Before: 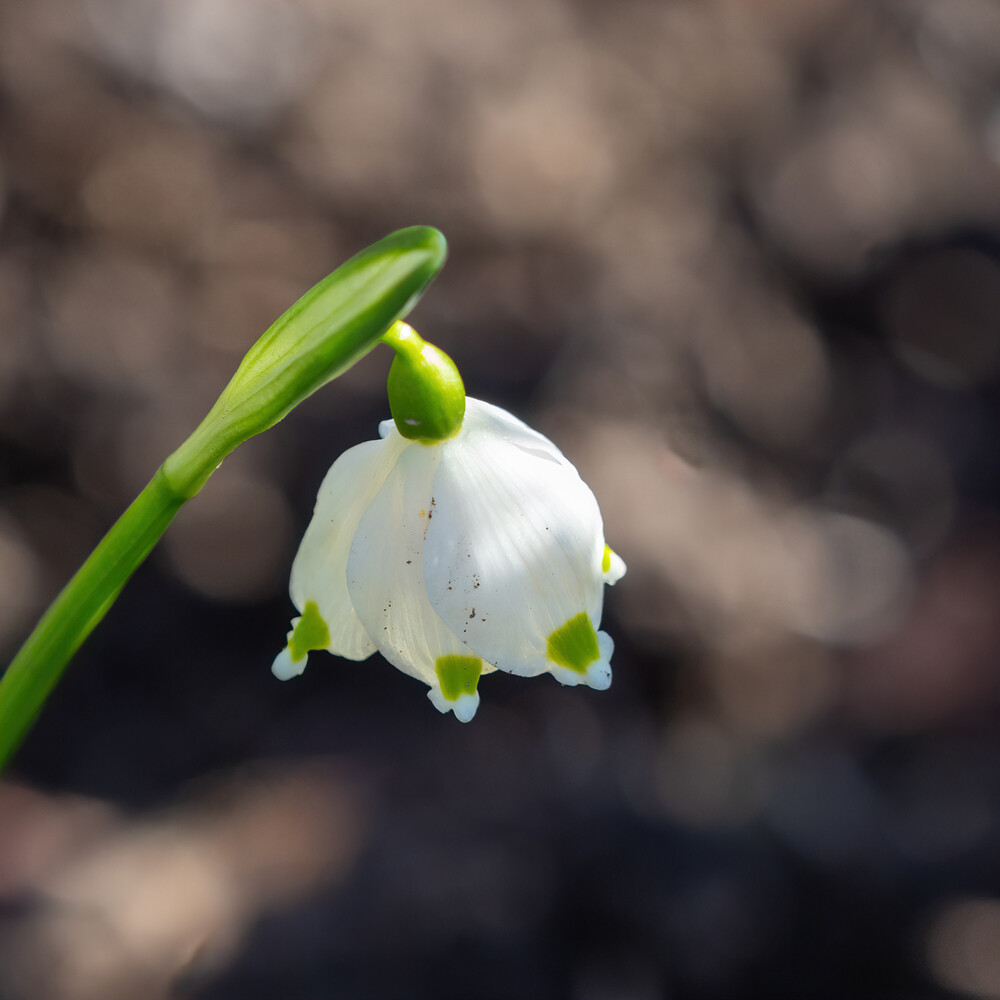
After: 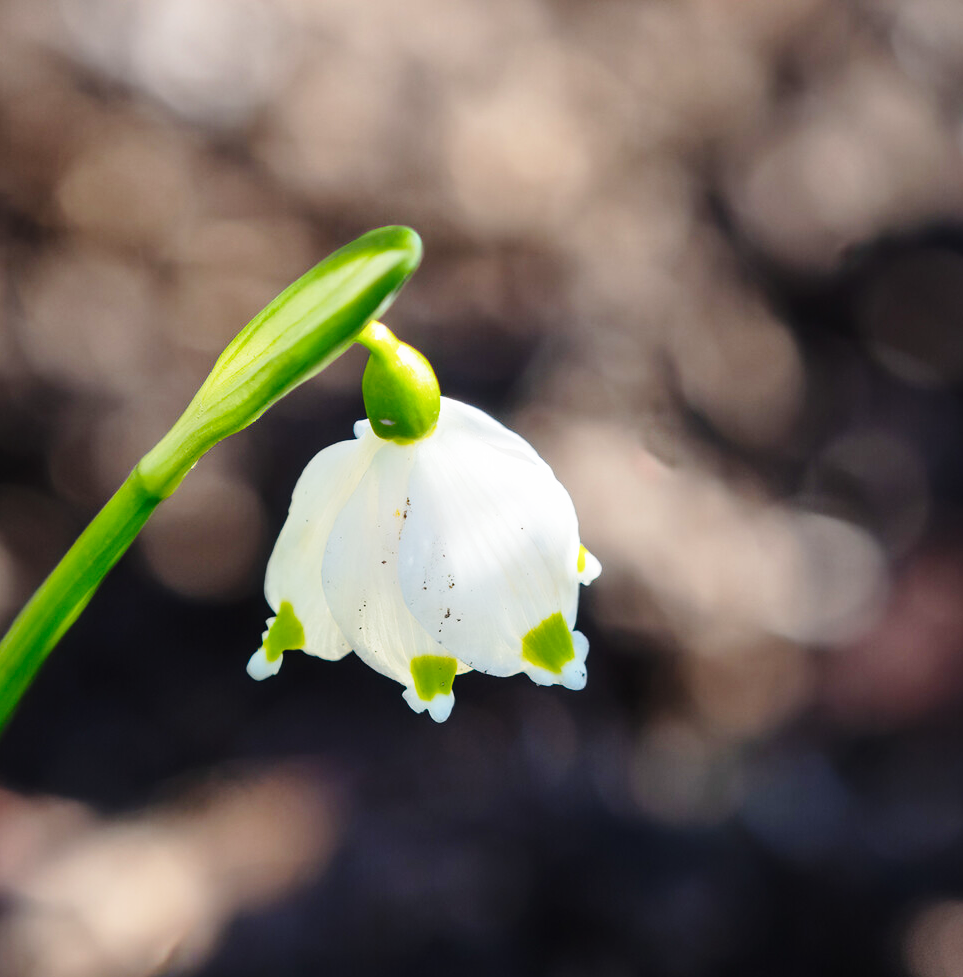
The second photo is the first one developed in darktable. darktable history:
base curve: curves: ch0 [(0, 0) (0.028, 0.03) (0.121, 0.232) (0.46, 0.748) (0.859, 0.968) (1, 1)], preserve colors none
crop and rotate: left 2.536%, right 1.107%, bottom 2.246%
